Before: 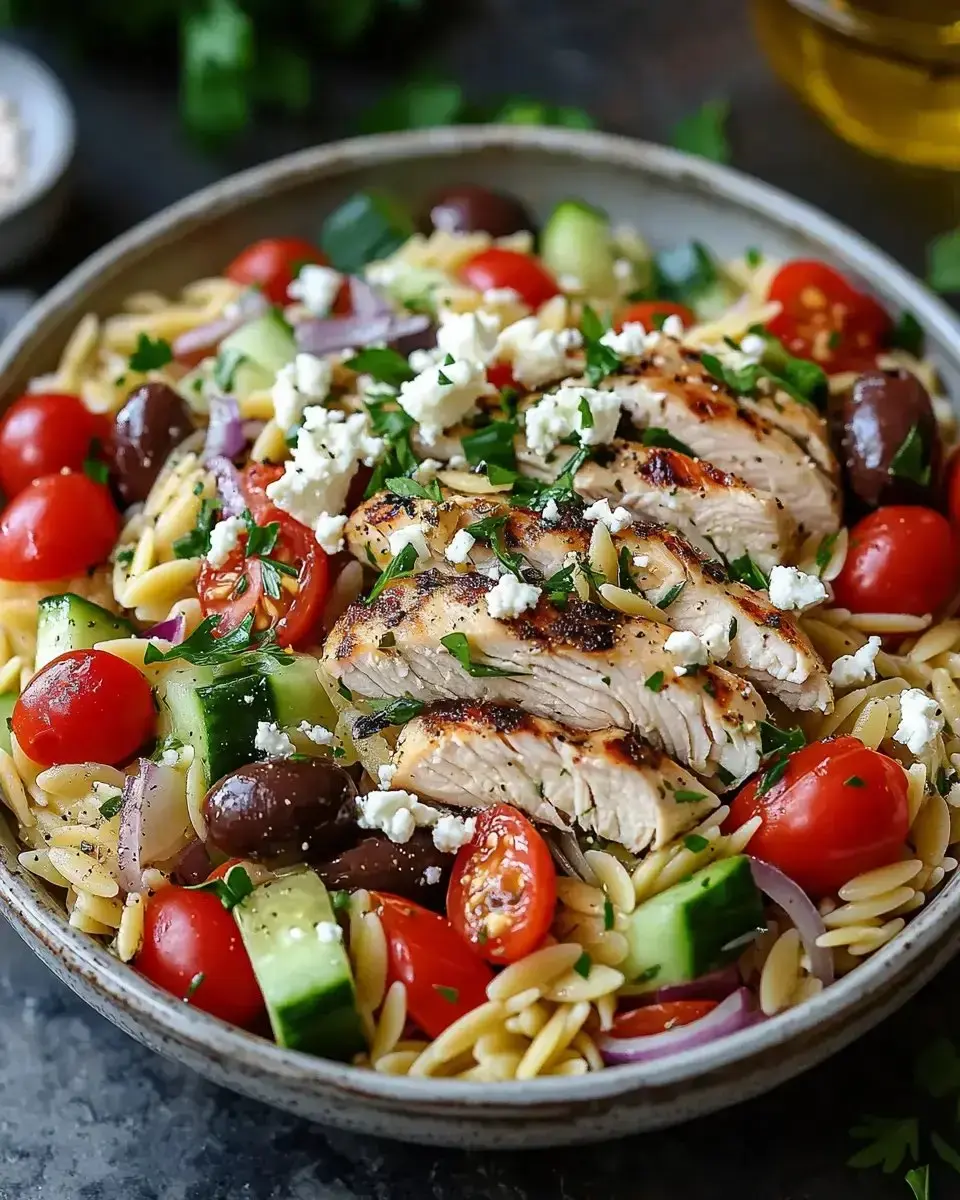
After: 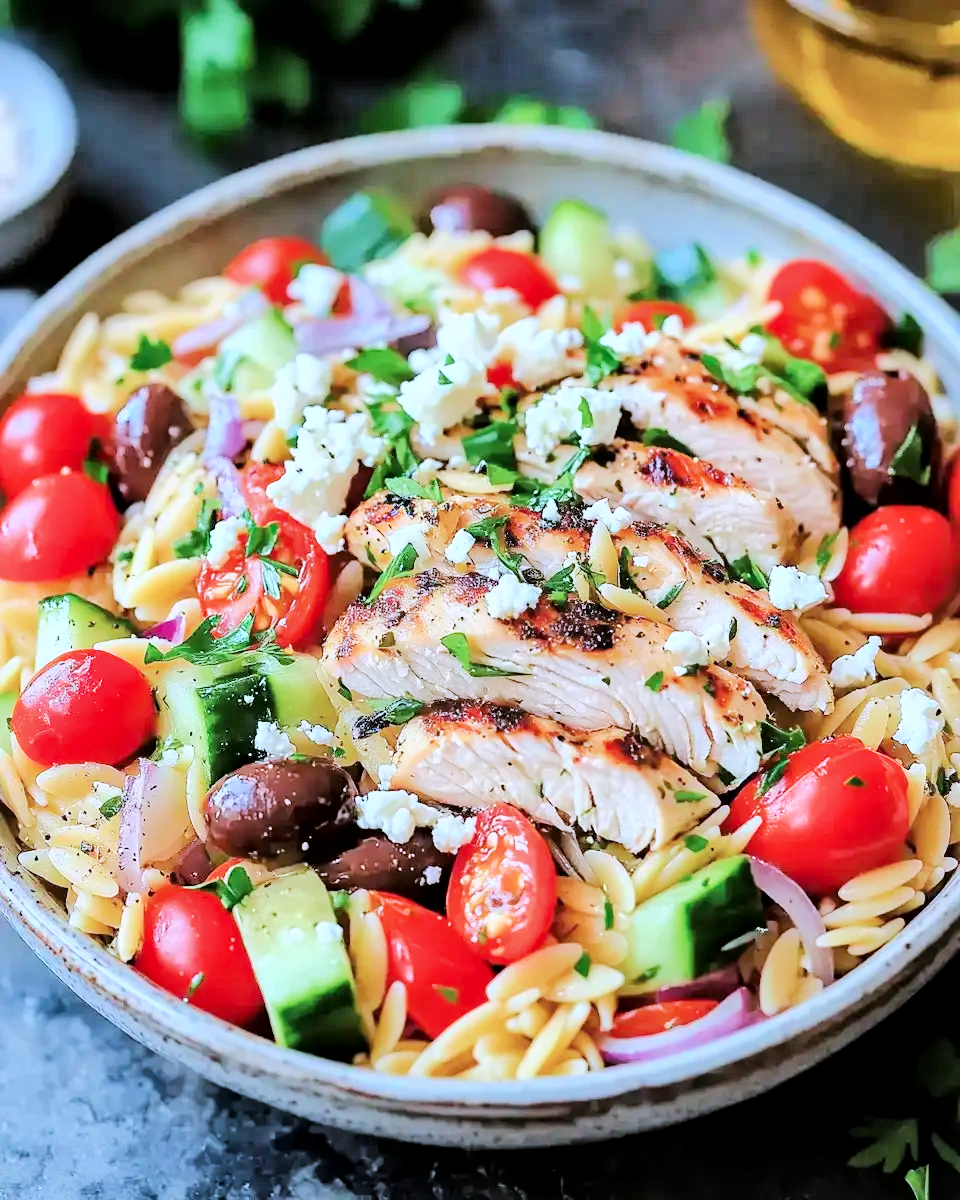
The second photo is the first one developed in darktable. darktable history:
local contrast: mode bilateral grid, contrast 20, coarseness 50, detail 140%, midtone range 0.2
tone equalizer: -7 EV 0.149 EV, -6 EV 0.58 EV, -5 EV 1.11 EV, -4 EV 1.33 EV, -3 EV 1.14 EV, -2 EV 0.6 EV, -1 EV 0.165 EV, edges refinement/feathering 500, mask exposure compensation -1.57 EV, preserve details no
filmic rgb: black relative exposure -7.65 EV, white relative exposure 4.56 EV, hardness 3.61, color science v6 (2022)
color correction: highlights a* -2.21, highlights b* -18.63
exposure: black level correction 0, exposure 1.001 EV, compensate highlight preservation false
